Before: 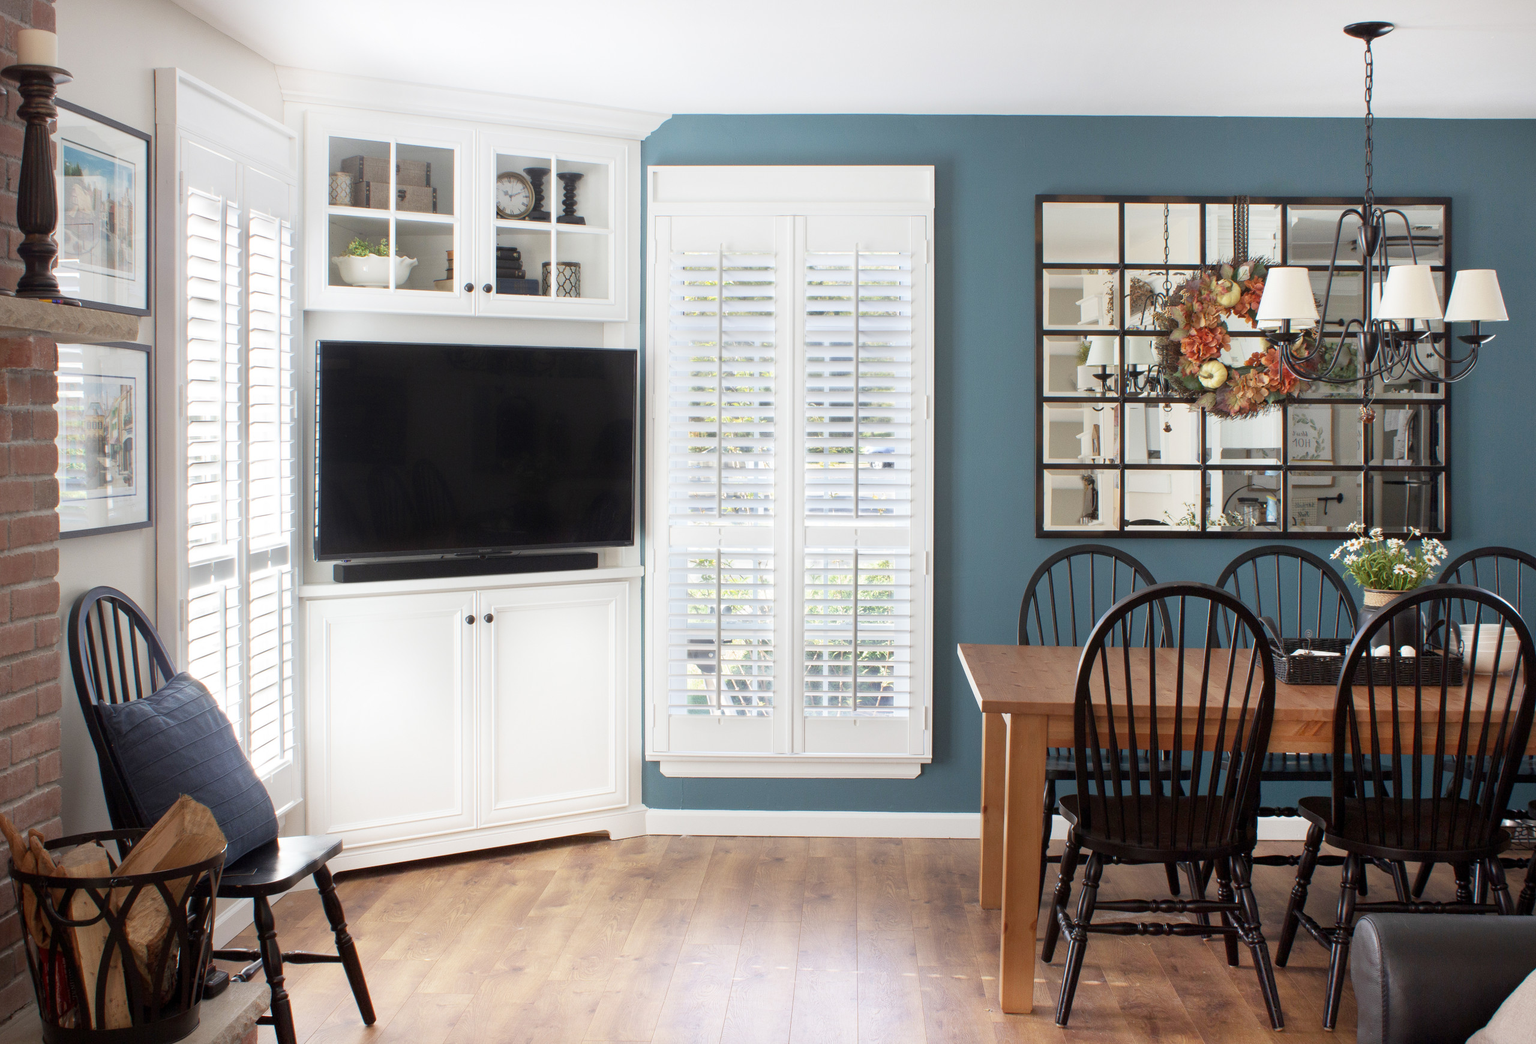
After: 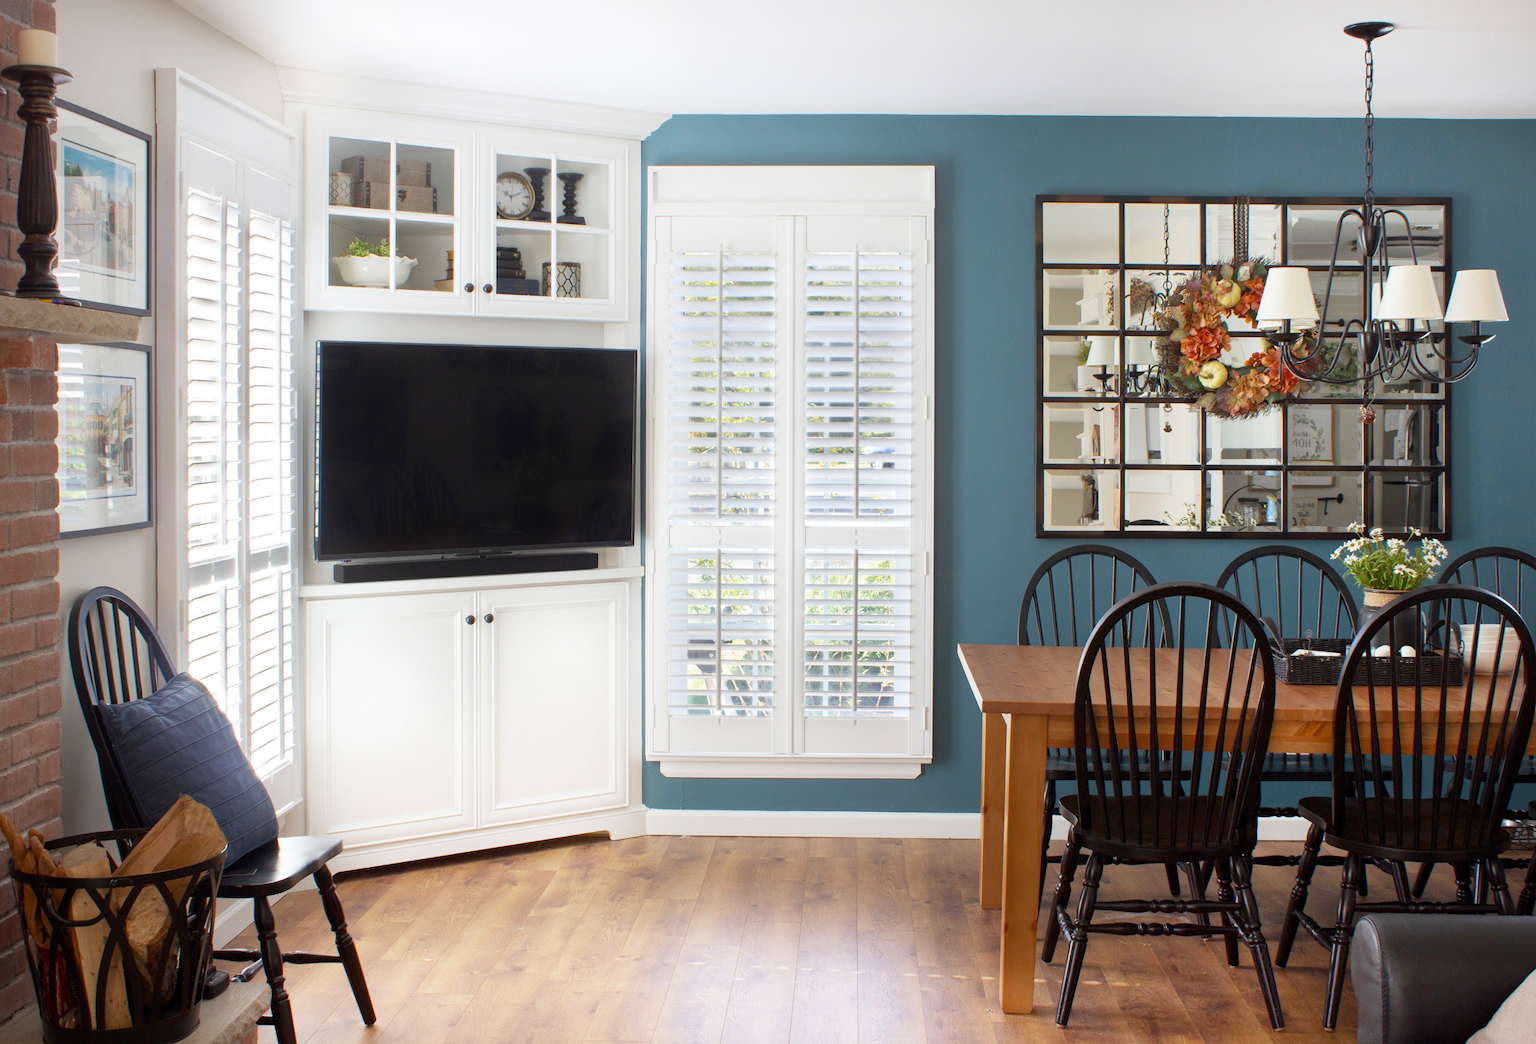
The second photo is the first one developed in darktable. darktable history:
color balance rgb: power › hue 75.13°, perceptual saturation grading › global saturation 25.688%
